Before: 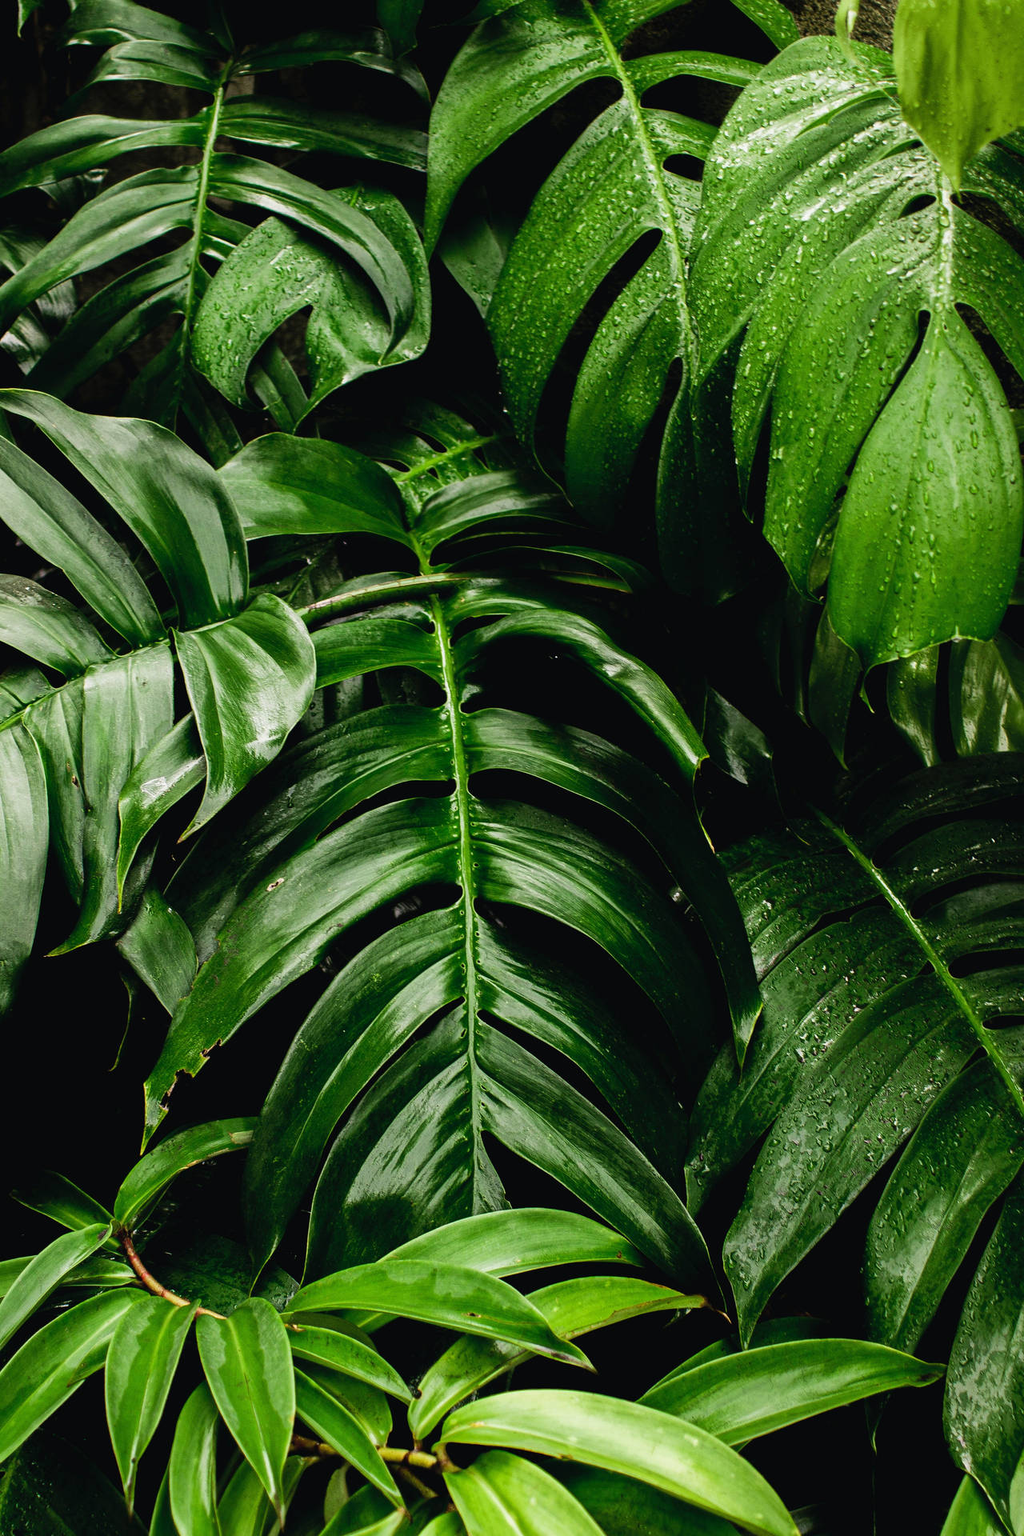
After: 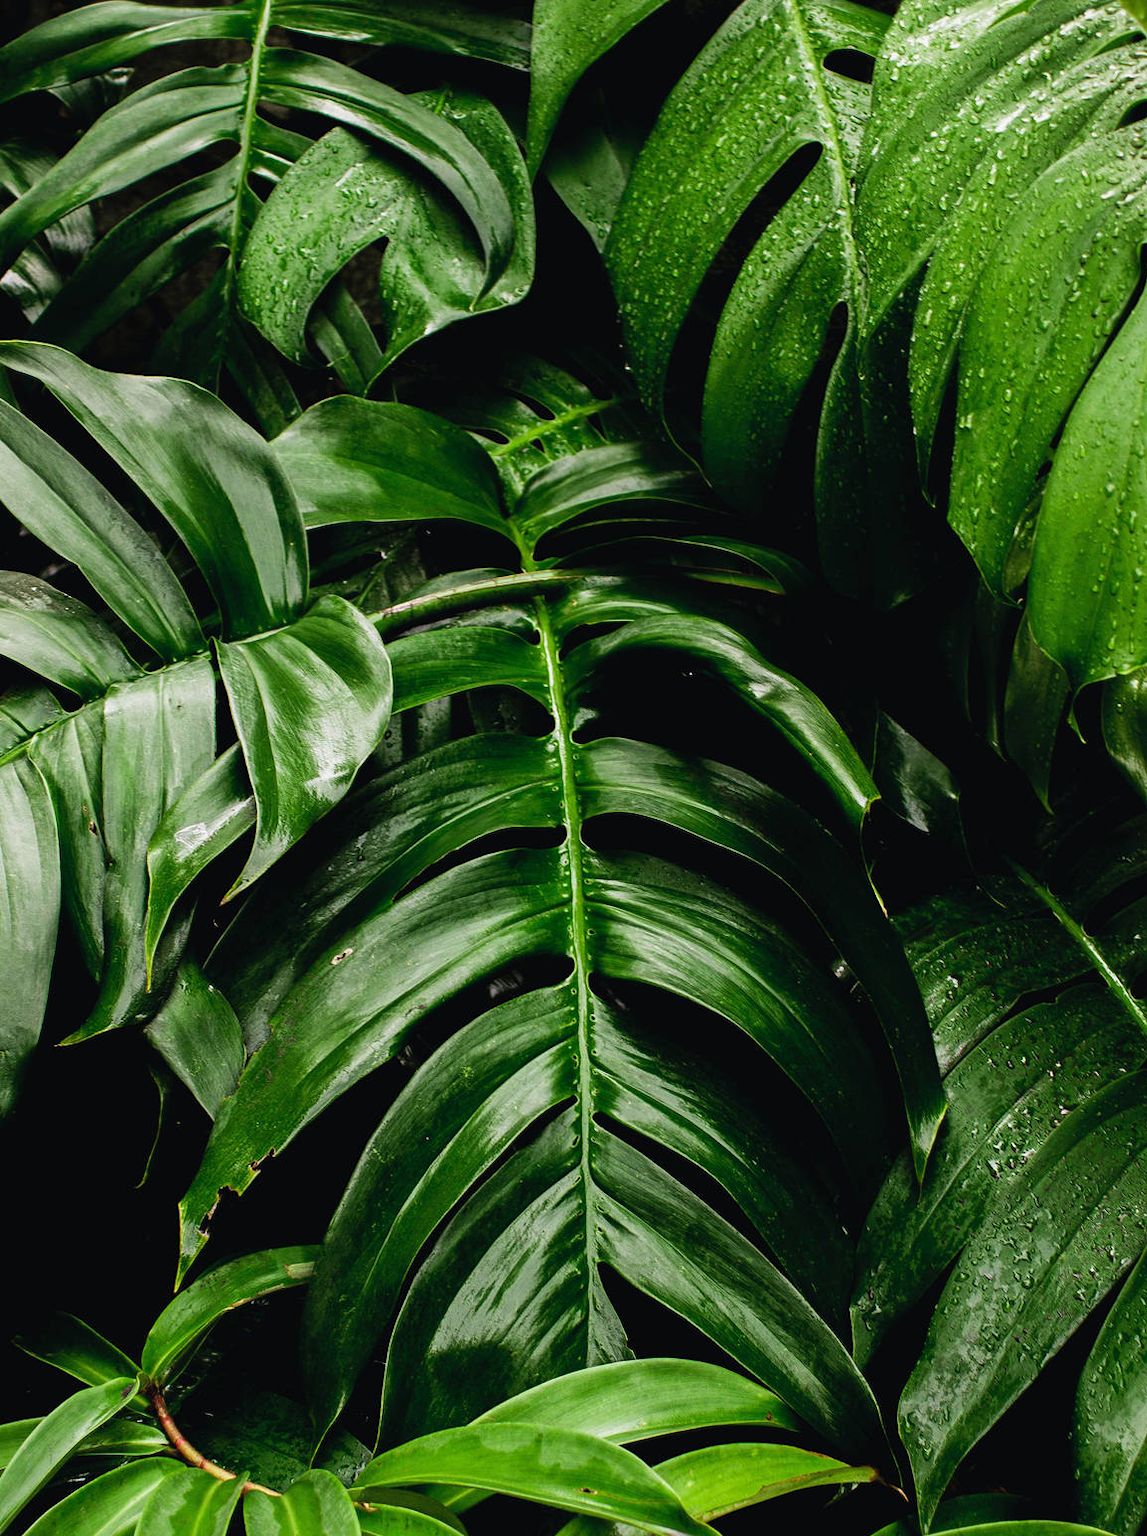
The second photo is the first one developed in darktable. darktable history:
white balance: red 1.009, blue 1.027
crop: top 7.49%, right 9.717%, bottom 11.943%
